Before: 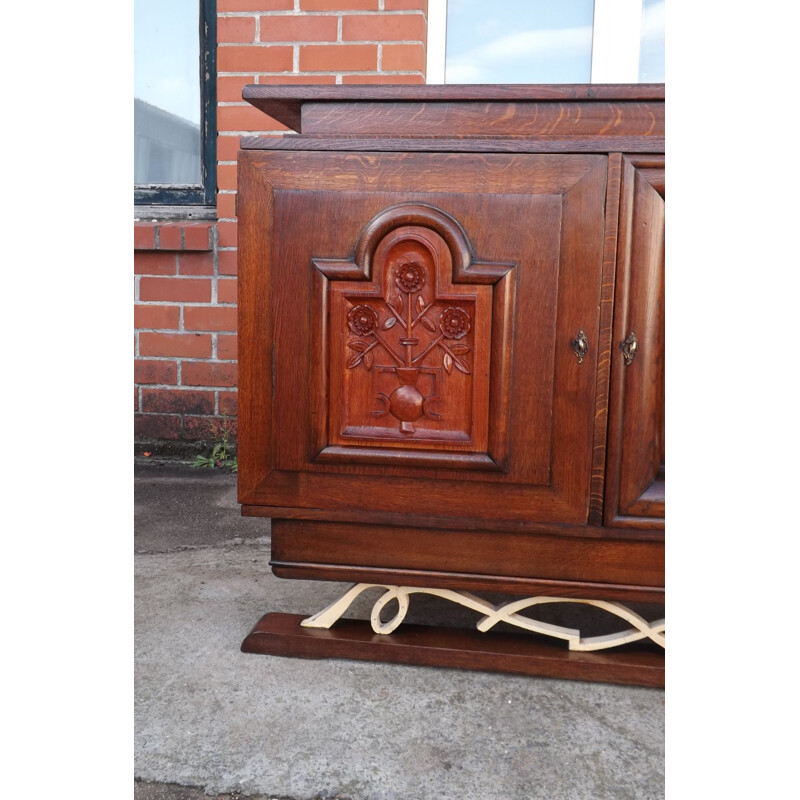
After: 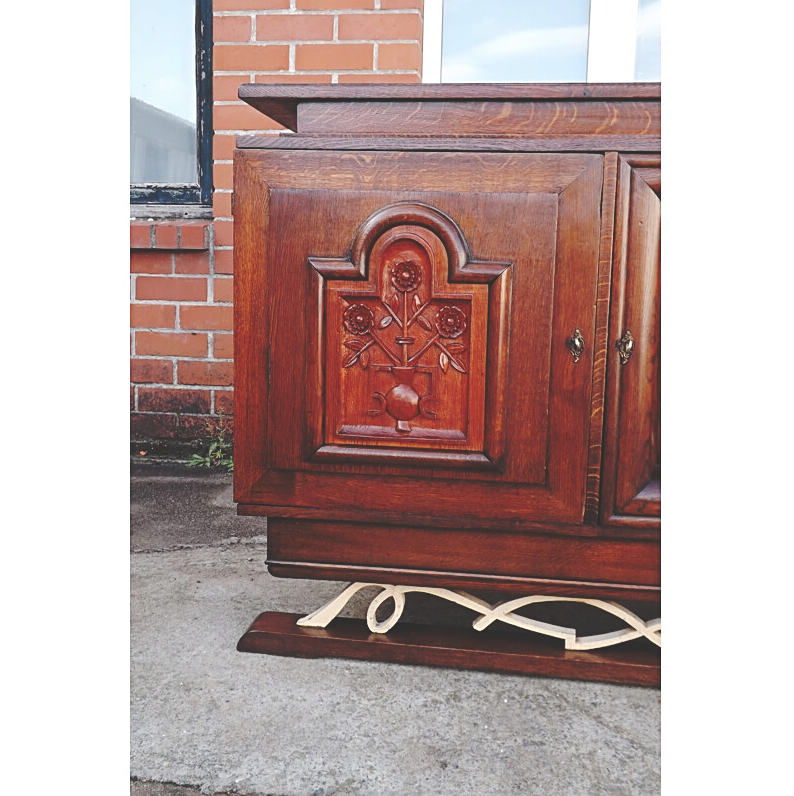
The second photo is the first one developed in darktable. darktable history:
sharpen: on, module defaults
base curve: curves: ch0 [(0, 0.024) (0.055, 0.065) (0.121, 0.166) (0.236, 0.319) (0.693, 0.726) (1, 1)], preserve colors none
haze removal: strength 0.289, distance 0.25, compatibility mode true, adaptive false
crop and rotate: left 0.715%, top 0.188%, bottom 0.253%
contrast brightness saturation: saturation -0.064
